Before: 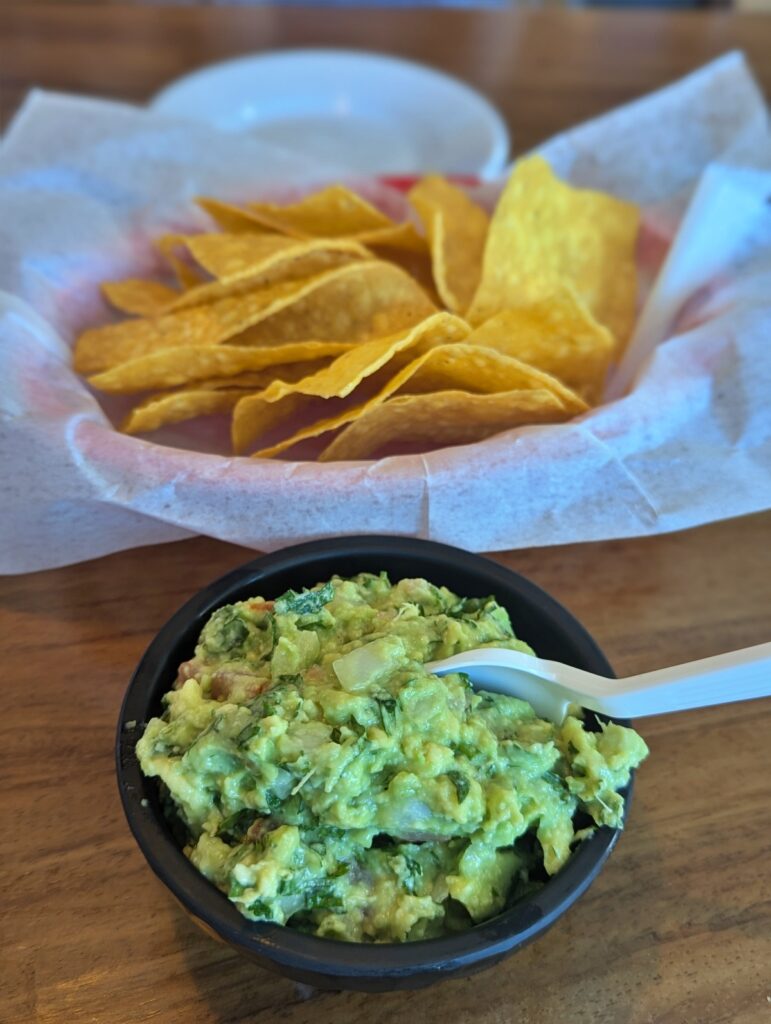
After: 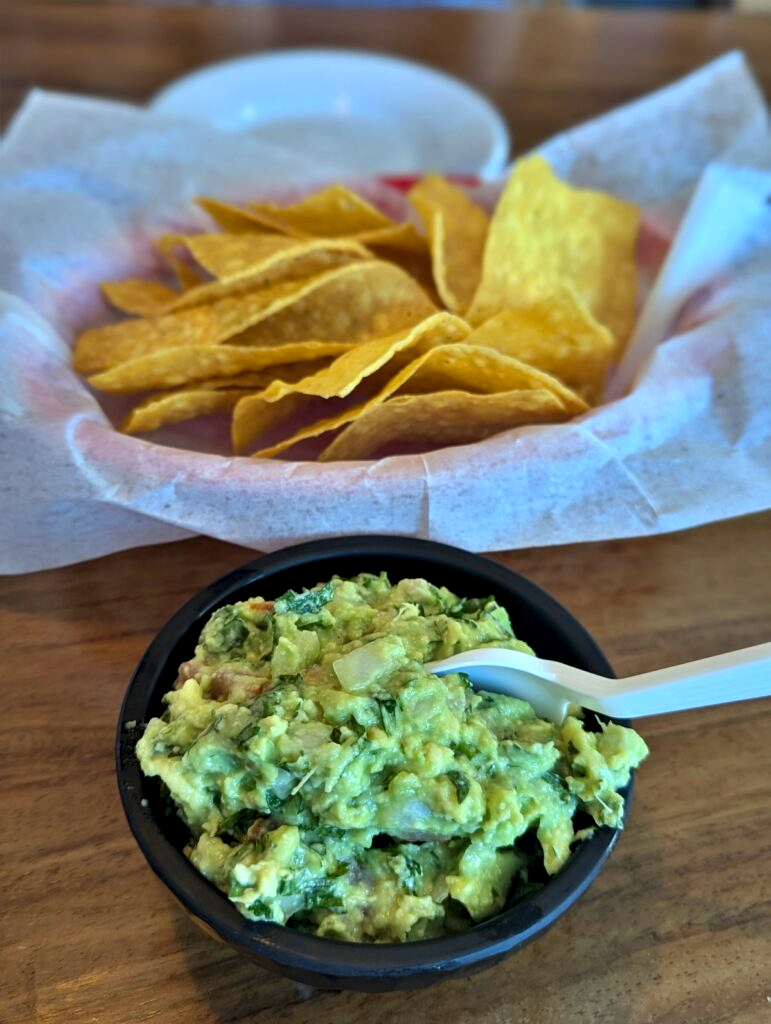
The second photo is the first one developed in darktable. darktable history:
contrast equalizer: octaves 7, y [[0.6 ×6], [0.55 ×6], [0 ×6], [0 ×6], [0 ×6]], mix 0.53
white balance: red 0.978, blue 0.999
